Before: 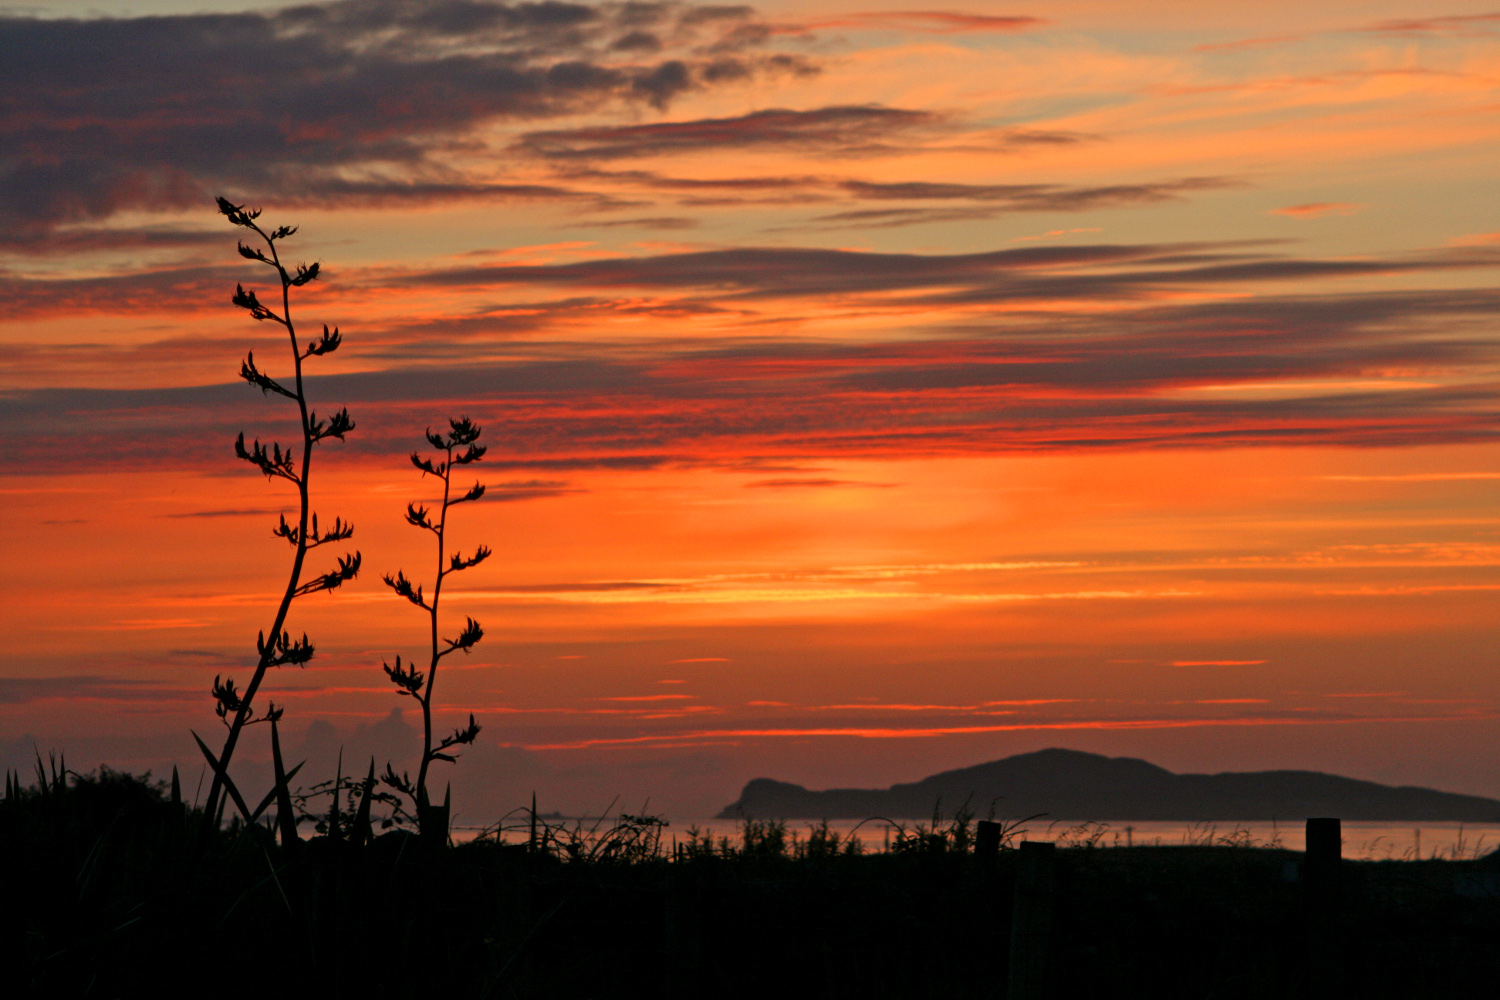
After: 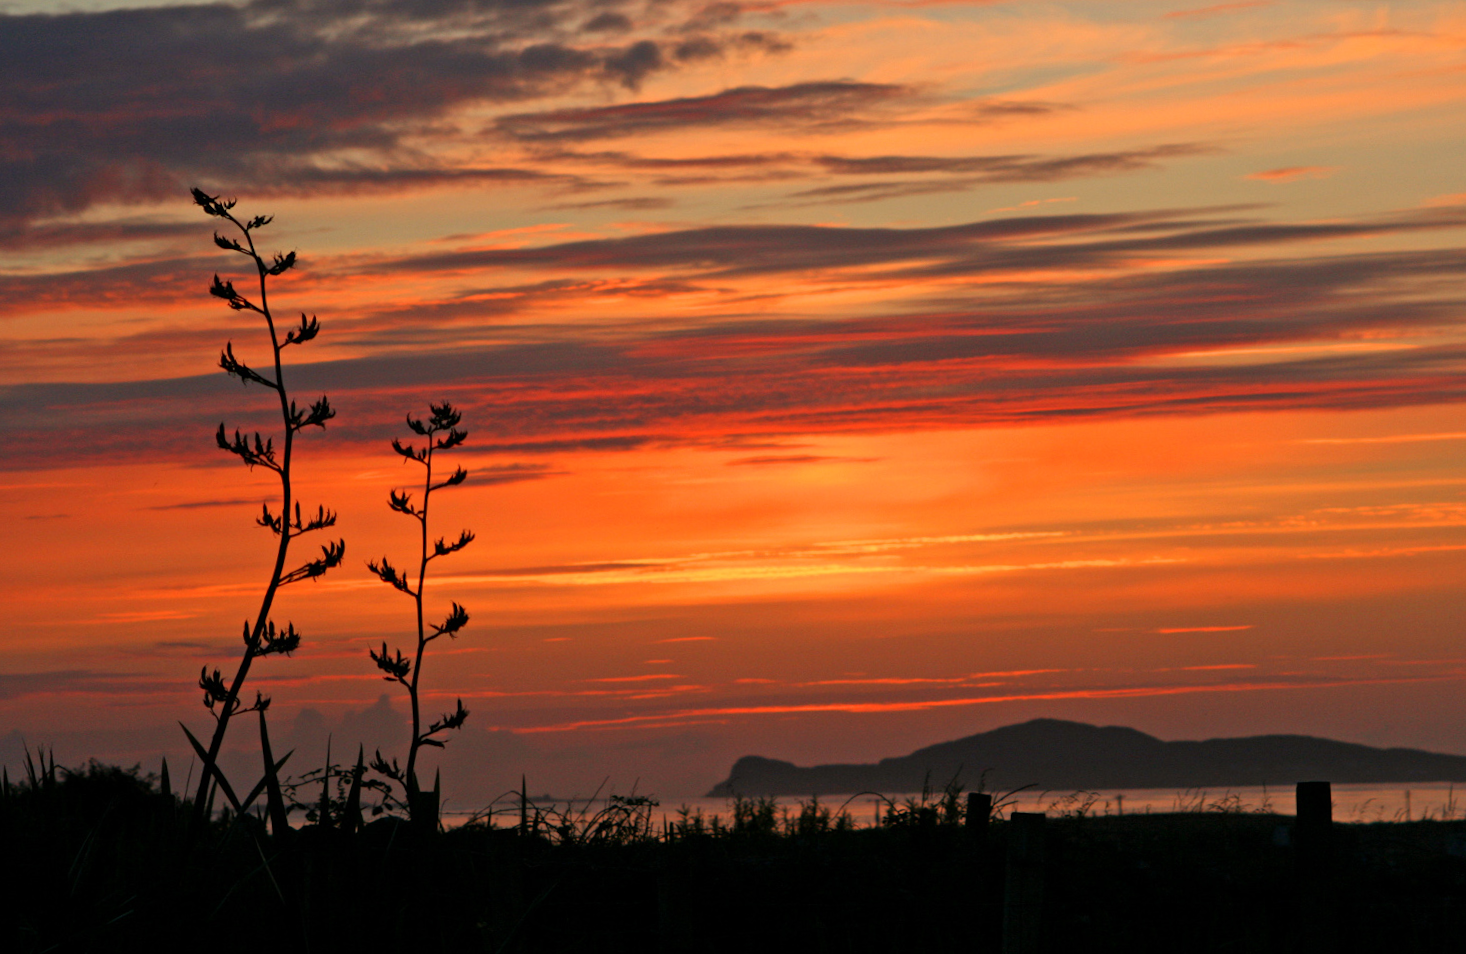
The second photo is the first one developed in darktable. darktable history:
crop: left 0.434%, top 0.485%, right 0.244%, bottom 0.386%
rotate and perspective: rotation -1.42°, crop left 0.016, crop right 0.984, crop top 0.035, crop bottom 0.965
